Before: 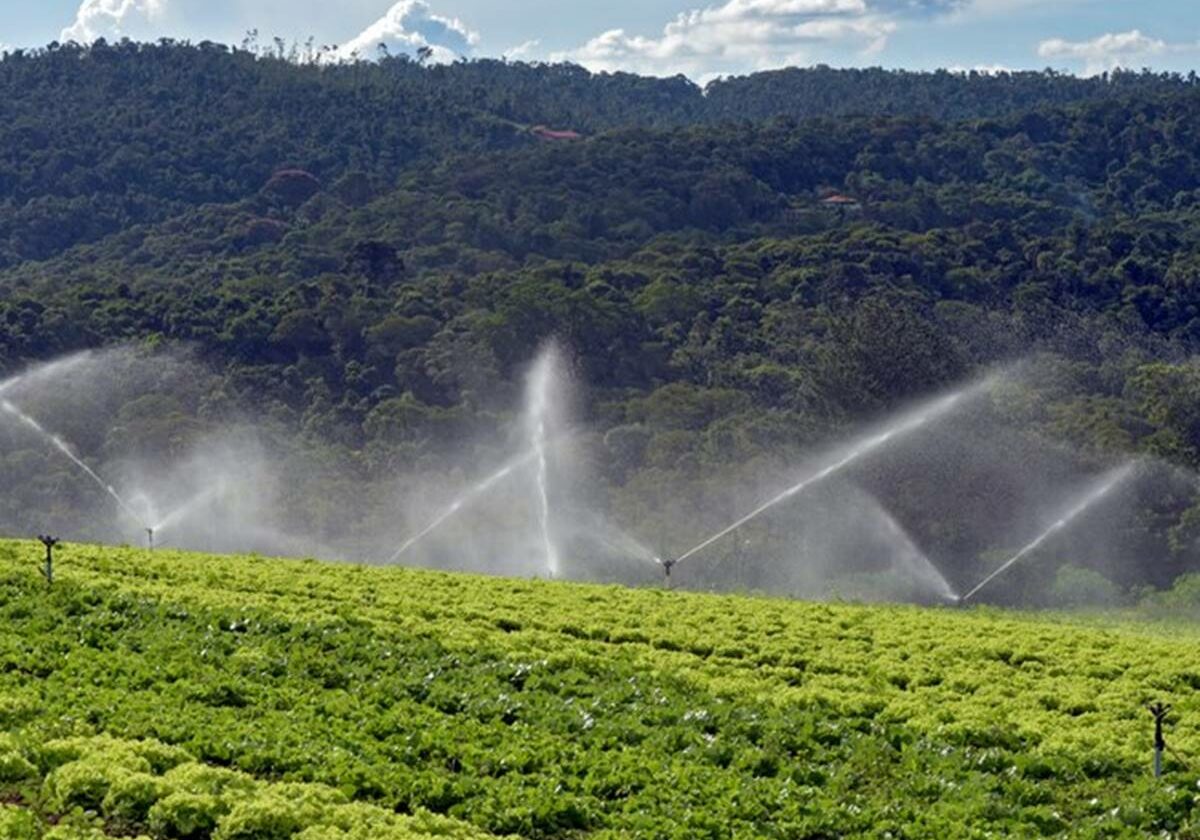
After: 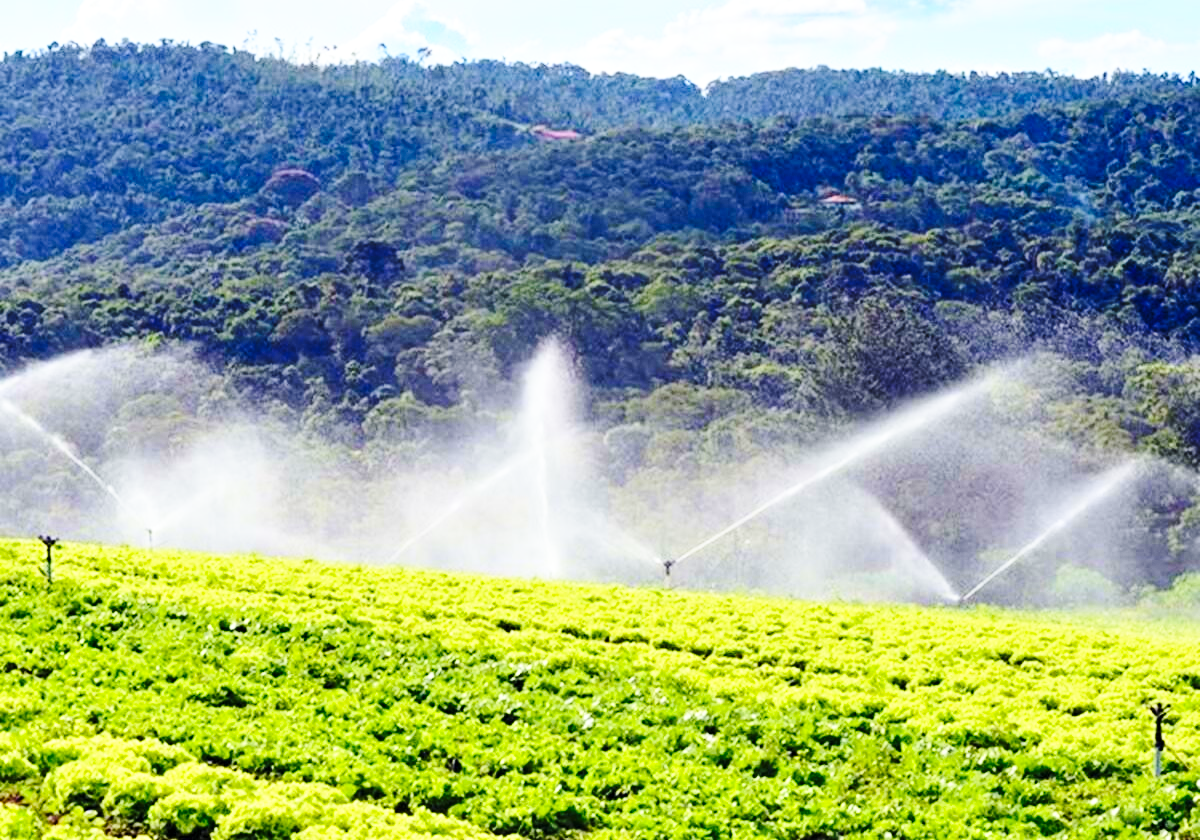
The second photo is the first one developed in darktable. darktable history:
base curve: curves: ch0 [(0, 0) (0.028, 0.03) (0.105, 0.232) (0.387, 0.748) (0.754, 0.968) (1, 1)], fusion 1, exposure shift 0.576, preserve colors none
contrast brightness saturation: contrast 0.2, brightness 0.16, saturation 0.22
